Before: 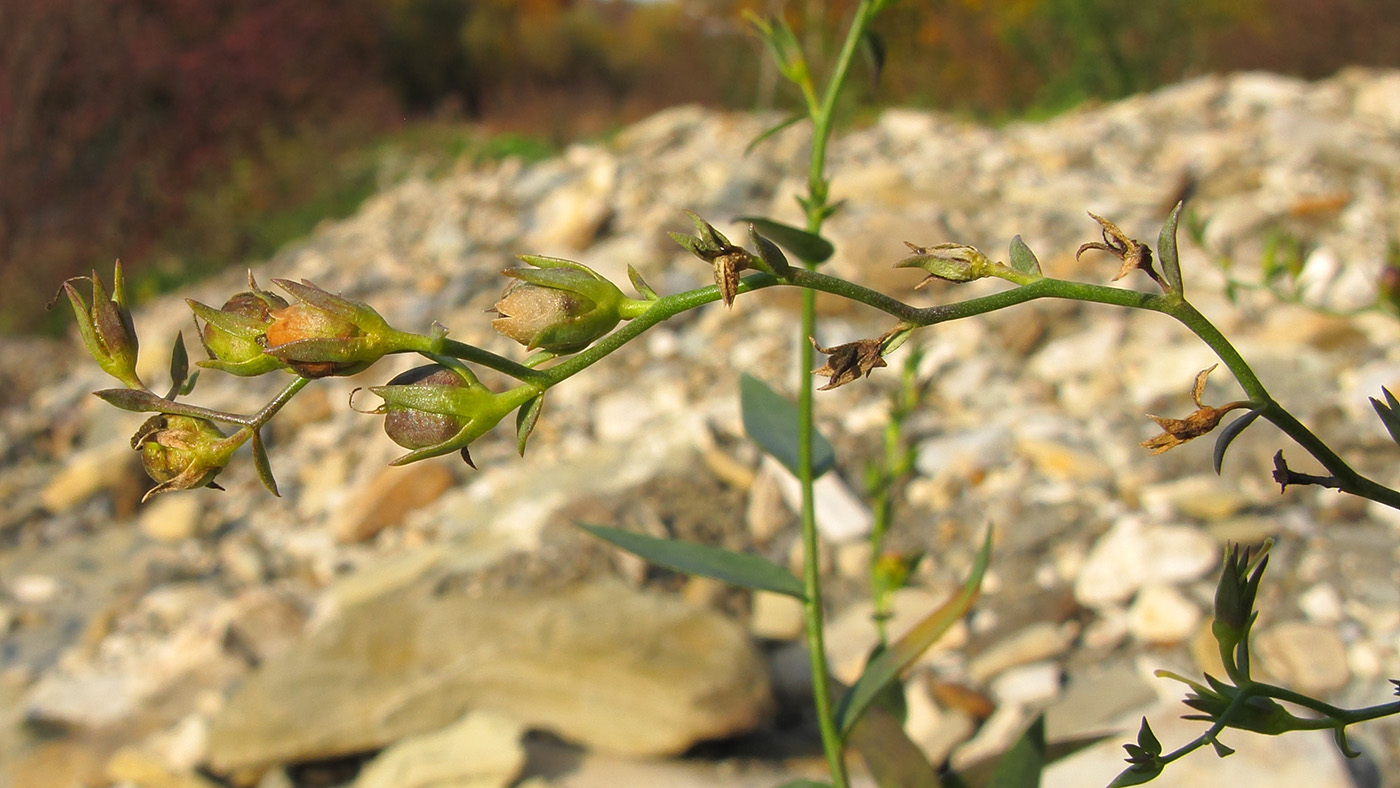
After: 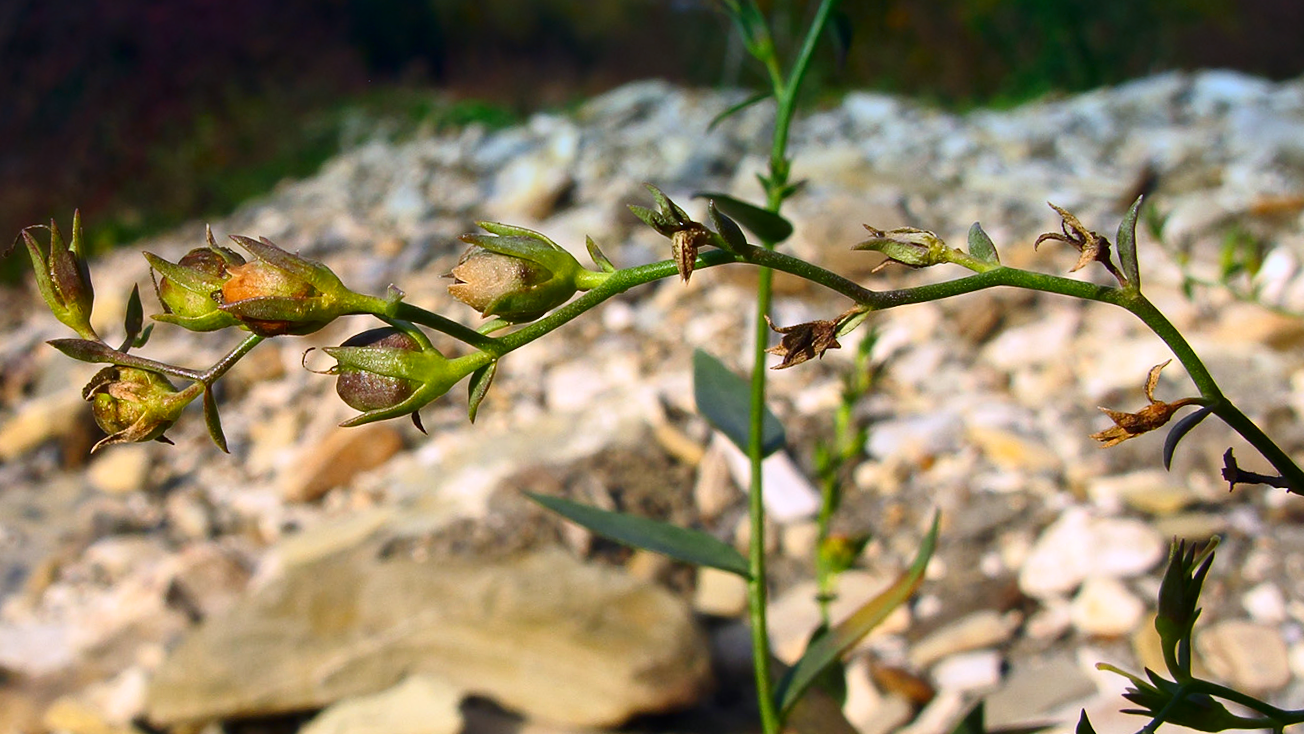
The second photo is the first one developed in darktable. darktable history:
crop and rotate: angle -2.38°
contrast brightness saturation: contrast 0.21, brightness -0.11, saturation 0.21
color calibration: illuminant as shot in camera, x 0.363, y 0.385, temperature 4528.04 K
graduated density: density 2.02 EV, hardness 44%, rotation 0.374°, offset 8.21, hue 208.8°, saturation 97%
